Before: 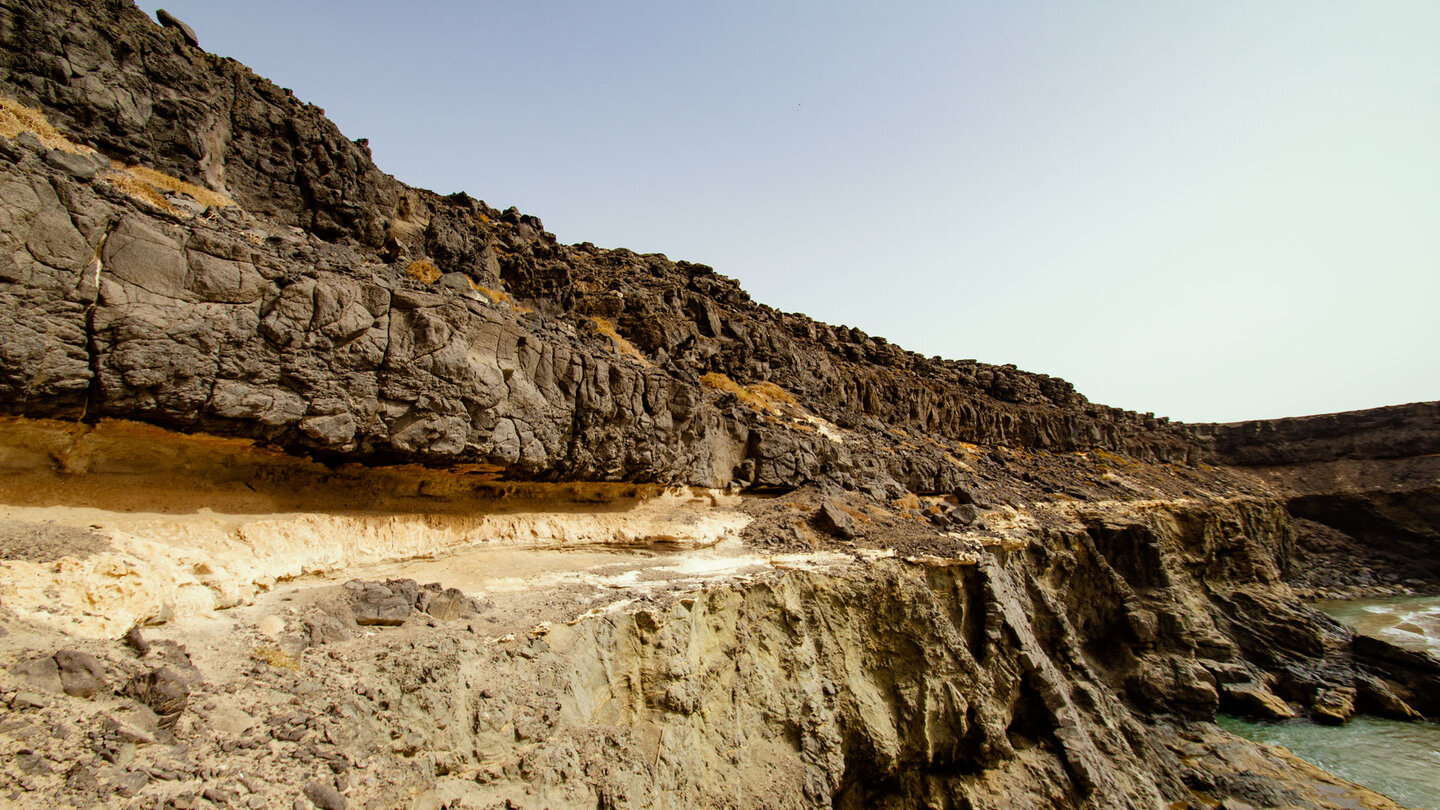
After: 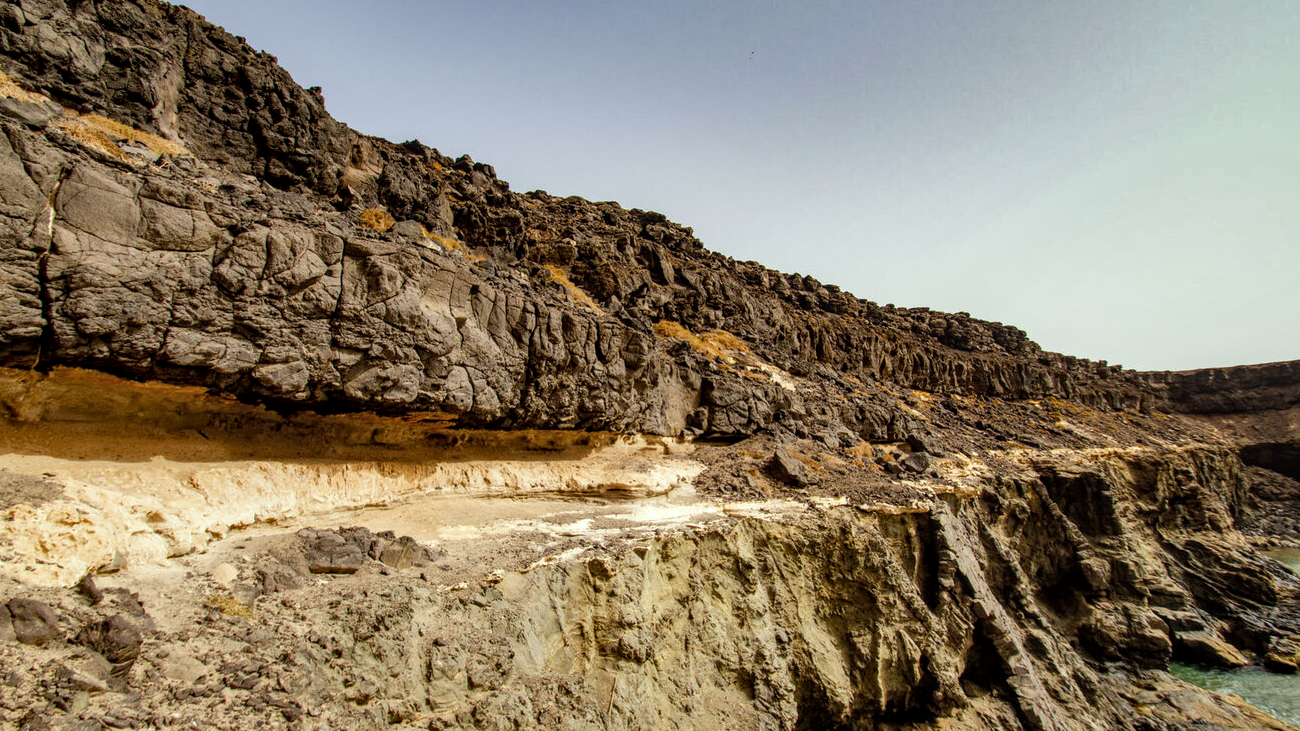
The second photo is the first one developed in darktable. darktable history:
local contrast: on, module defaults
crop: left 3.305%, top 6.436%, right 6.389%, bottom 3.258%
shadows and highlights: radius 100.41, shadows 50.55, highlights -64.36, highlights color adjustment 49.82%, soften with gaussian
white balance: emerald 1
